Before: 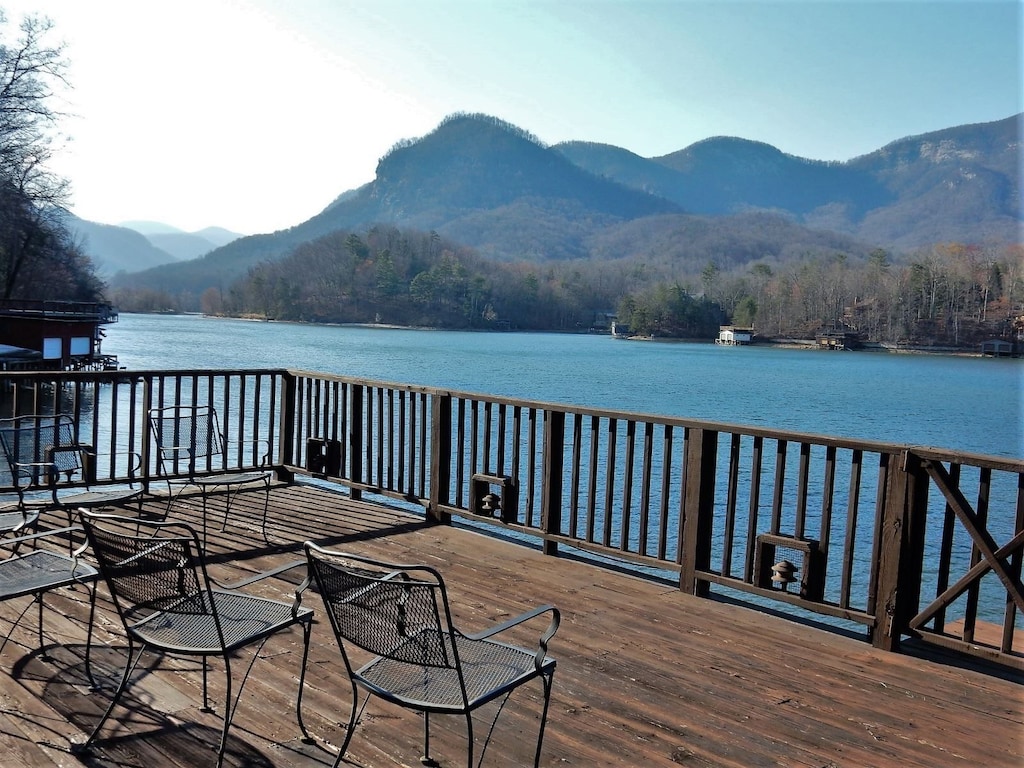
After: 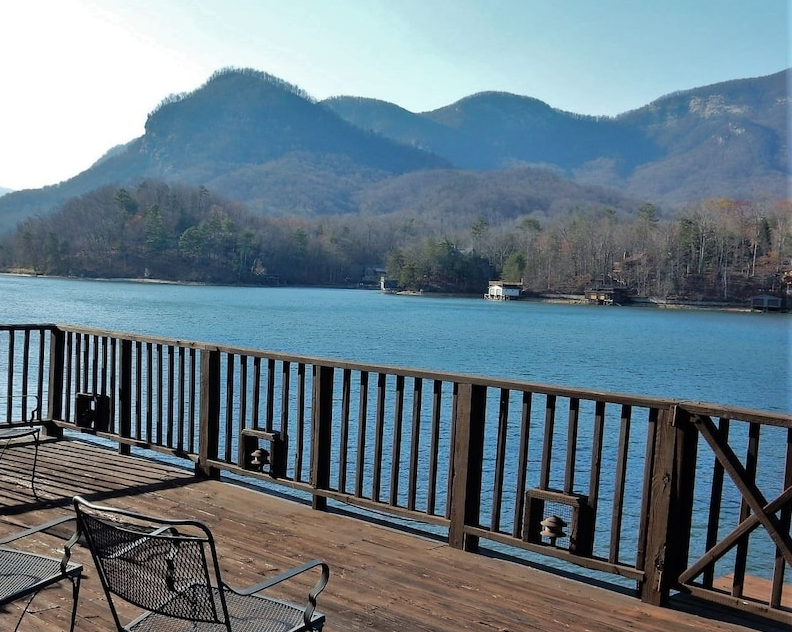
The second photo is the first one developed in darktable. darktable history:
crop: left 22.653%, top 5.92%, bottom 11.771%
